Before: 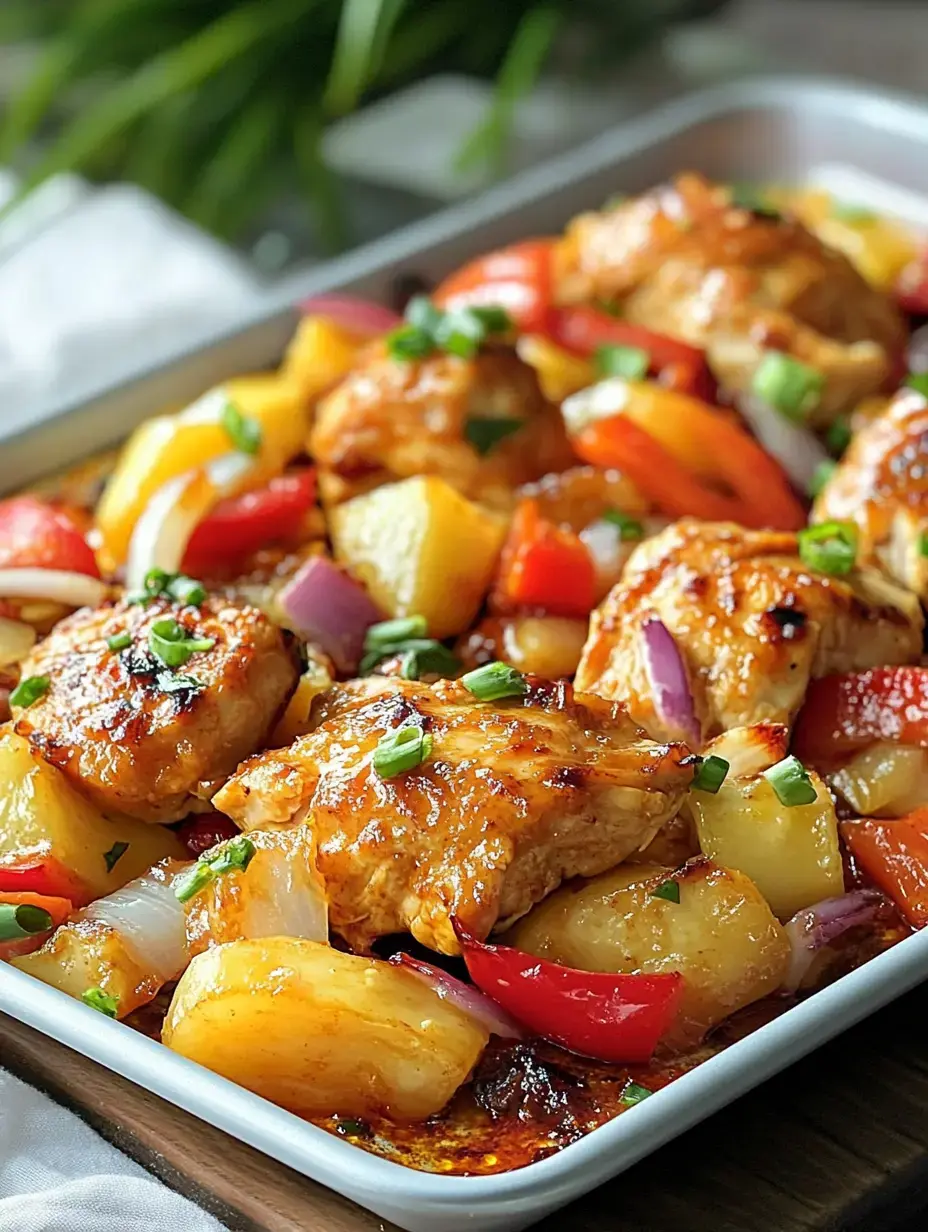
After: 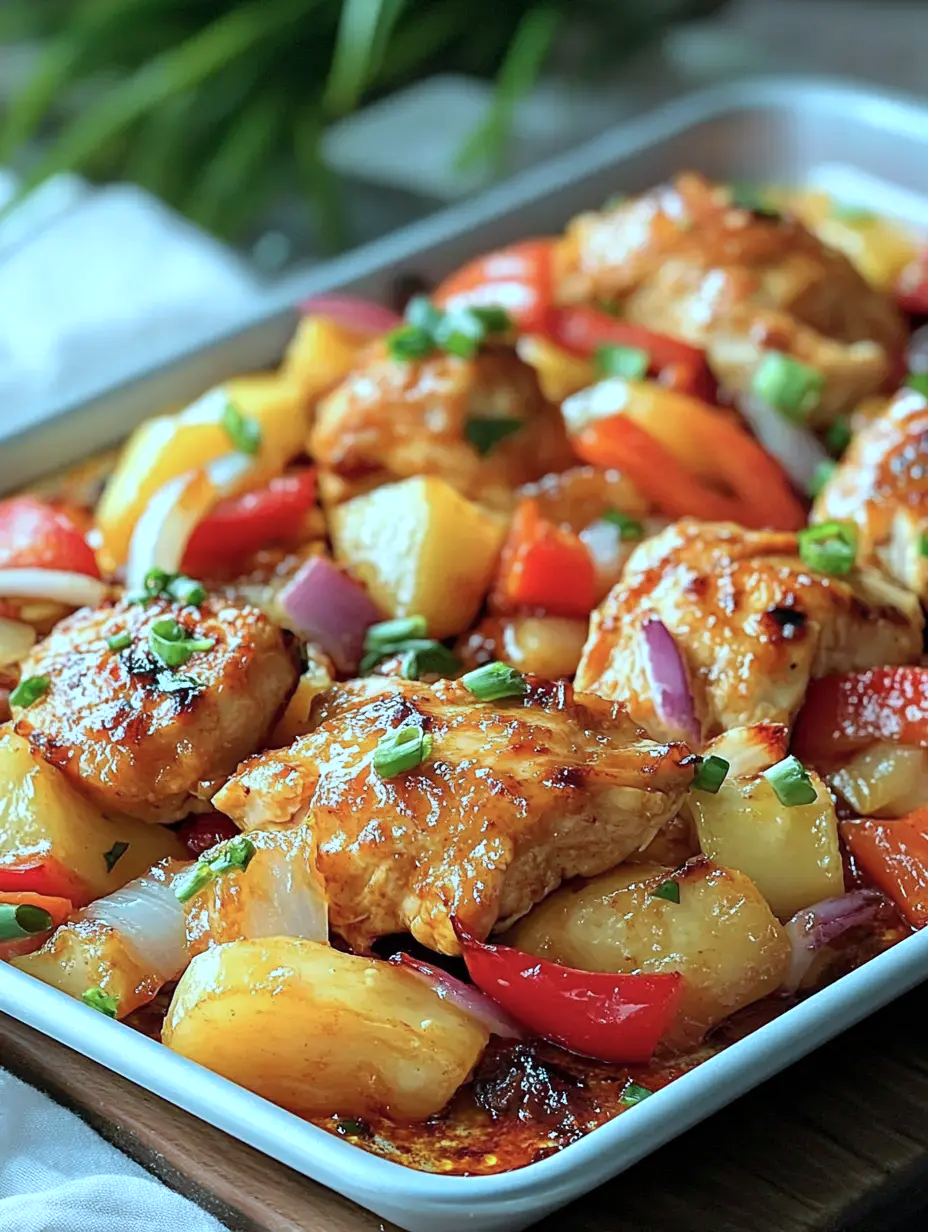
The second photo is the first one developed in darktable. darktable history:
color correction: highlights a* -10.37, highlights b* -19.72
